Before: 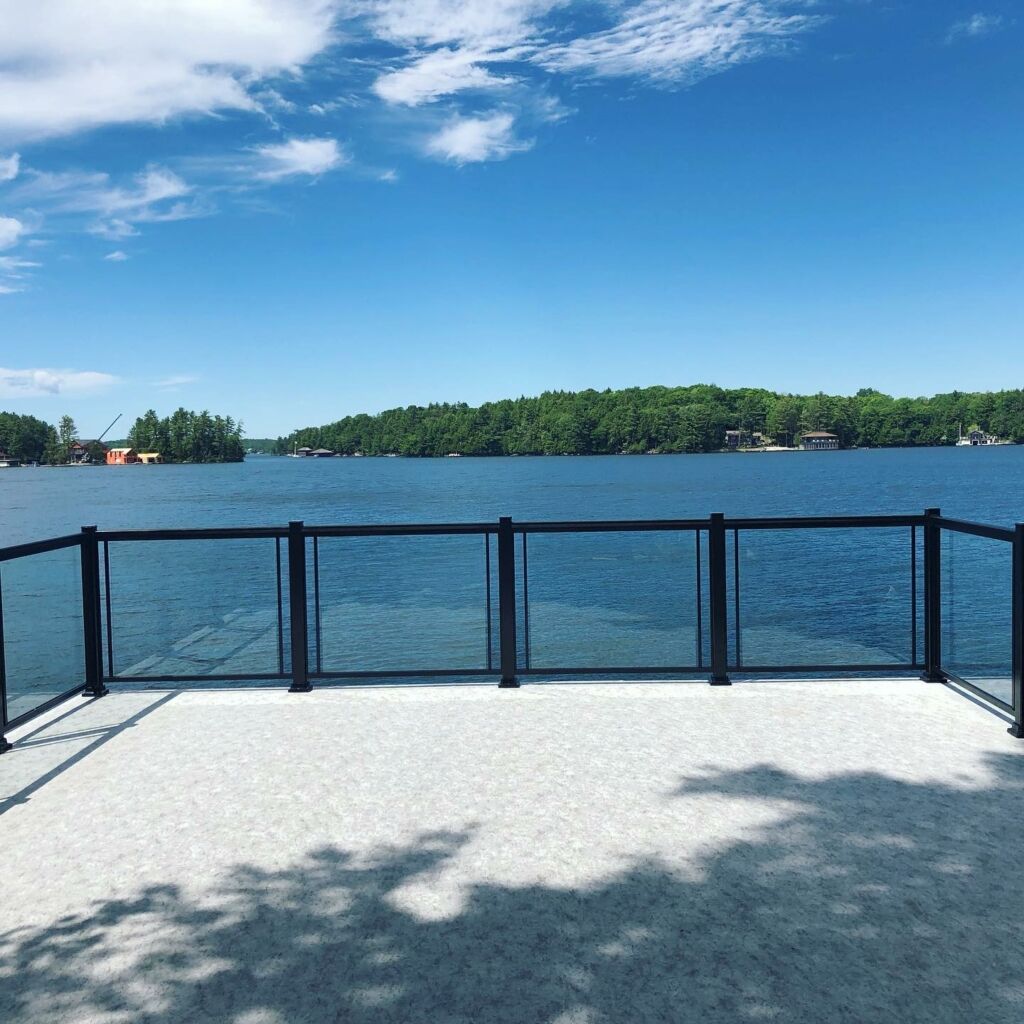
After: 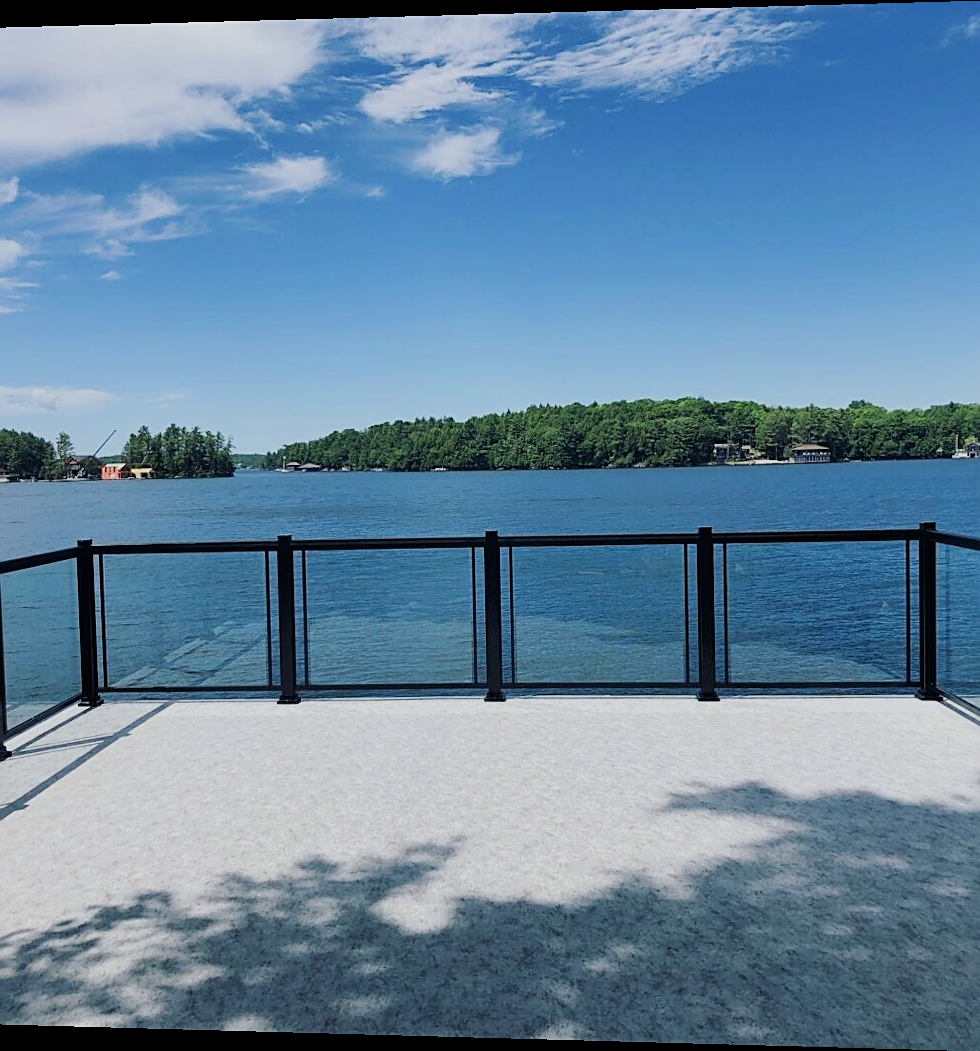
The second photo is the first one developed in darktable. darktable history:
white balance: red 1.004, blue 1.024
rotate and perspective: lens shift (horizontal) -0.055, automatic cropping off
filmic rgb: black relative exposure -7.65 EV, white relative exposure 4.56 EV, hardness 3.61, contrast 1.05
crop: right 4.126%, bottom 0.031%
sharpen: on, module defaults
bloom: size 9%, threshold 100%, strength 7%
